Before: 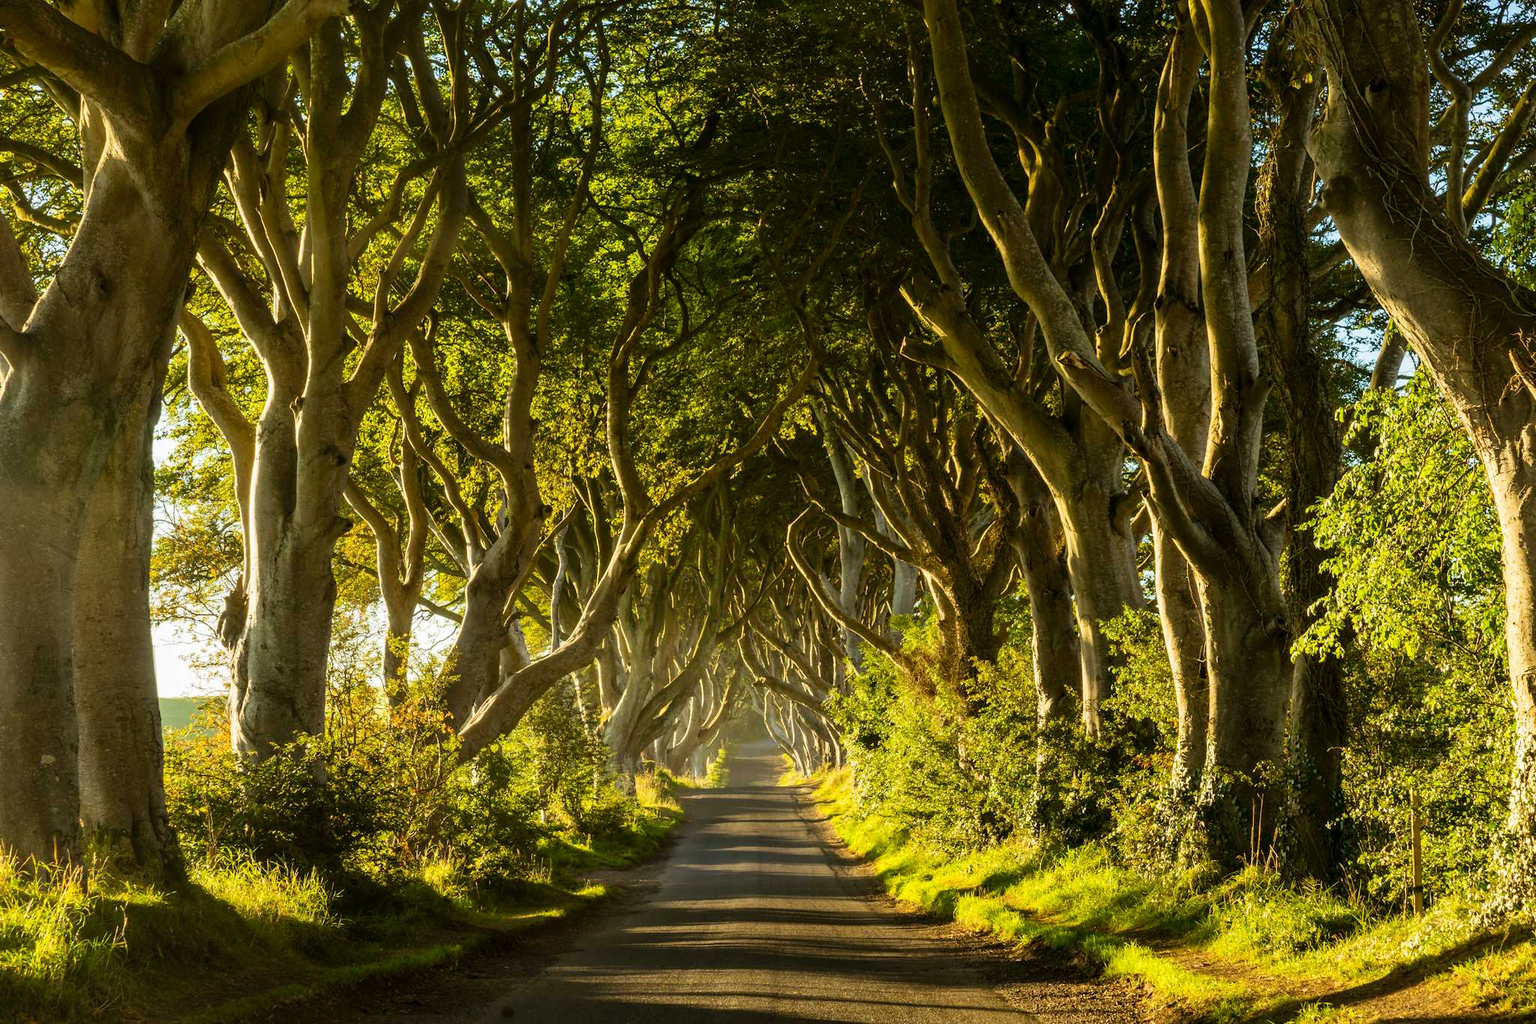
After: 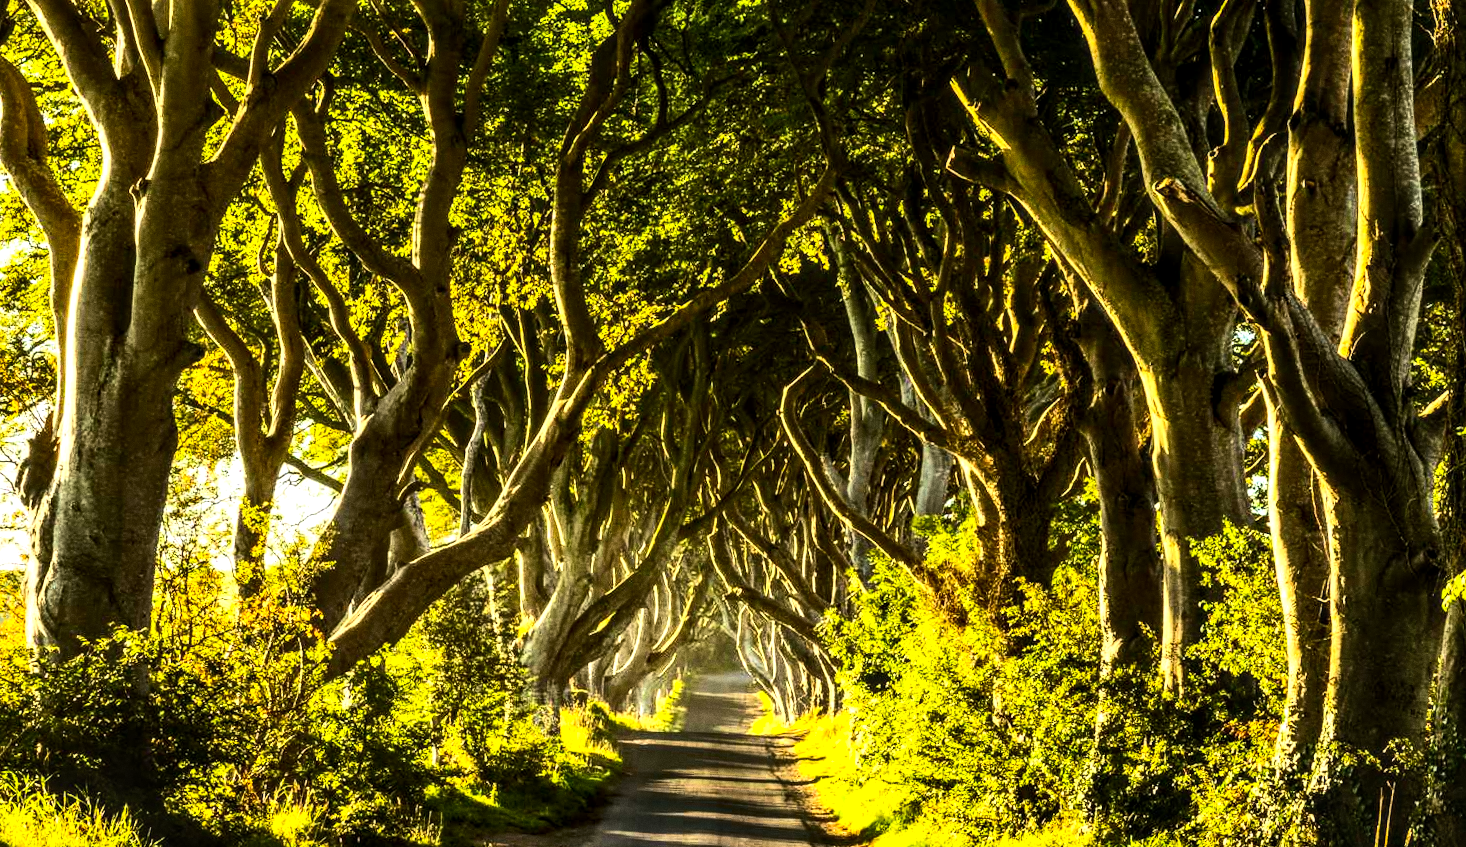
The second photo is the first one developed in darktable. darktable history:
crop and rotate: angle -3.37°, left 9.79%, top 20.73%, right 12.42%, bottom 11.82%
exposure: exposure -0.242 EV, compensate highlight preservation false
shadows and highlights: radius 118.69, shadows 42.21, highlights -61.56, soften with gaussian
contrast brightness saturation: contrast 0.23, brightness 0.1, saturation 0.29
grain: coarseness 0.09 ISO
local contrast: detail 144%
tone equalizer: -8 EV -1.08 EV, -7 EV -1.01 EV, -6 EV -0.867 EV, -5 EV -0.578 EV, -3 EV 0.578 EV, -2 EV 0.867 EV, -1 EV 1.01 EV, +0 EV 1.08 EV, edges refinement/feathering 500, mask exposure compensation -1.57 EV, preserve details no
